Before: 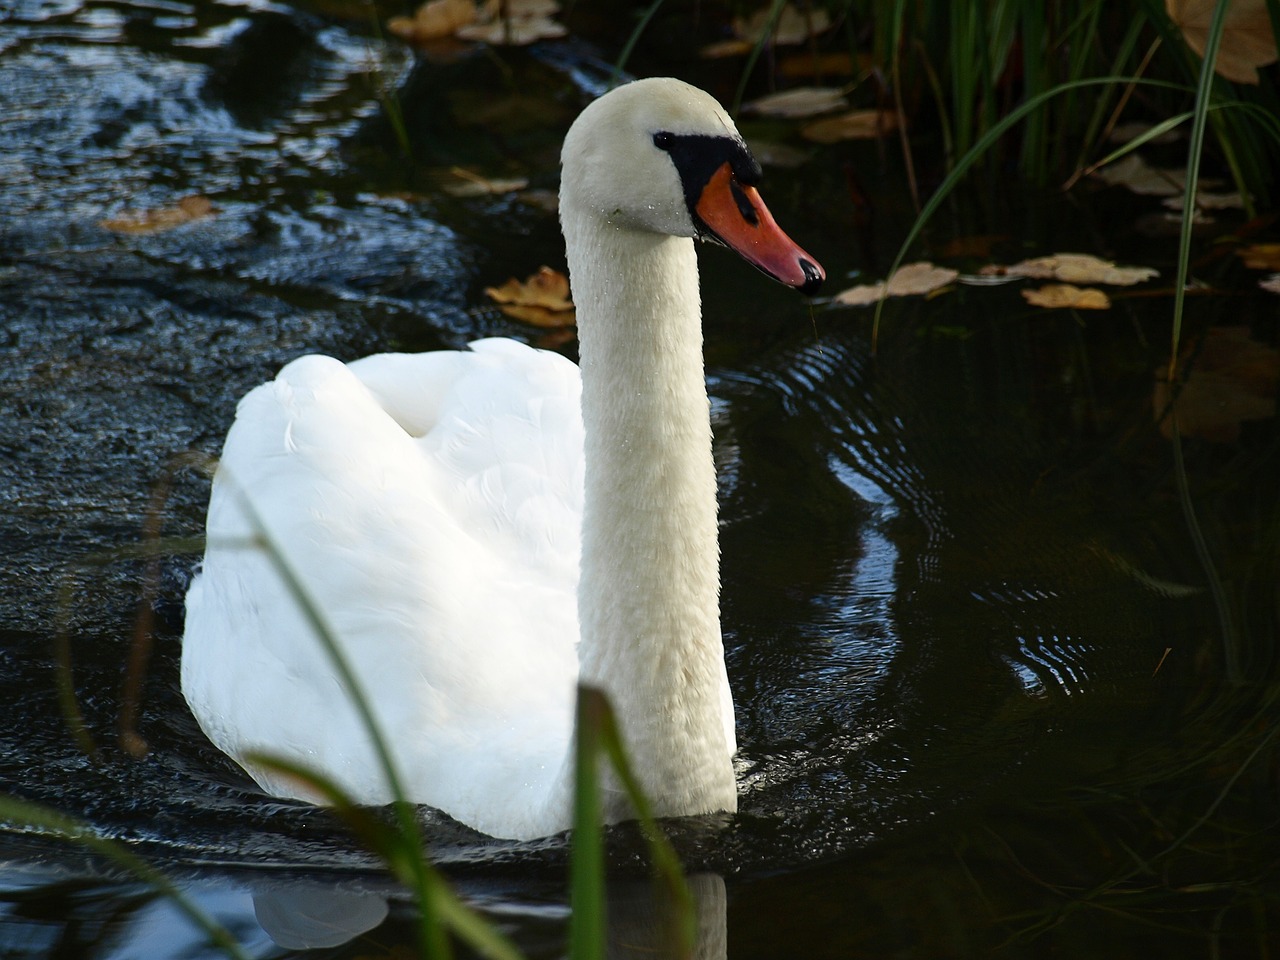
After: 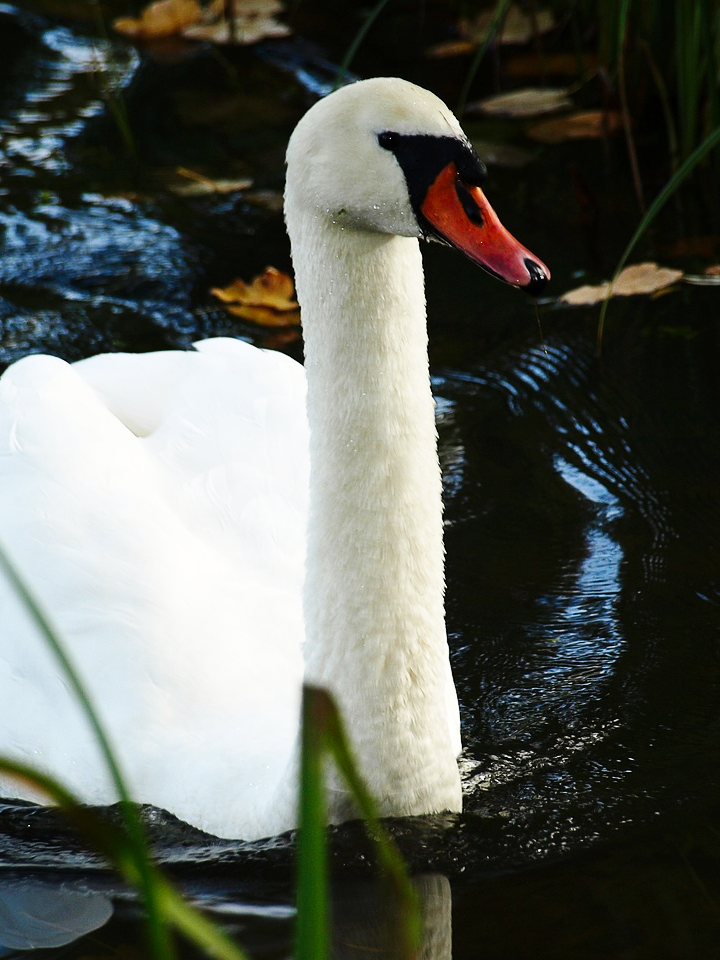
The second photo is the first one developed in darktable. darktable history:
crop: left 21.496%, right 22.254%
base curve: curves: ch0 [(0, 0) (0.032, 0.025) (0.121, 0.166) (0.206, 0.329) (0.605, 0.79) (1, 1)], preserve colors none
